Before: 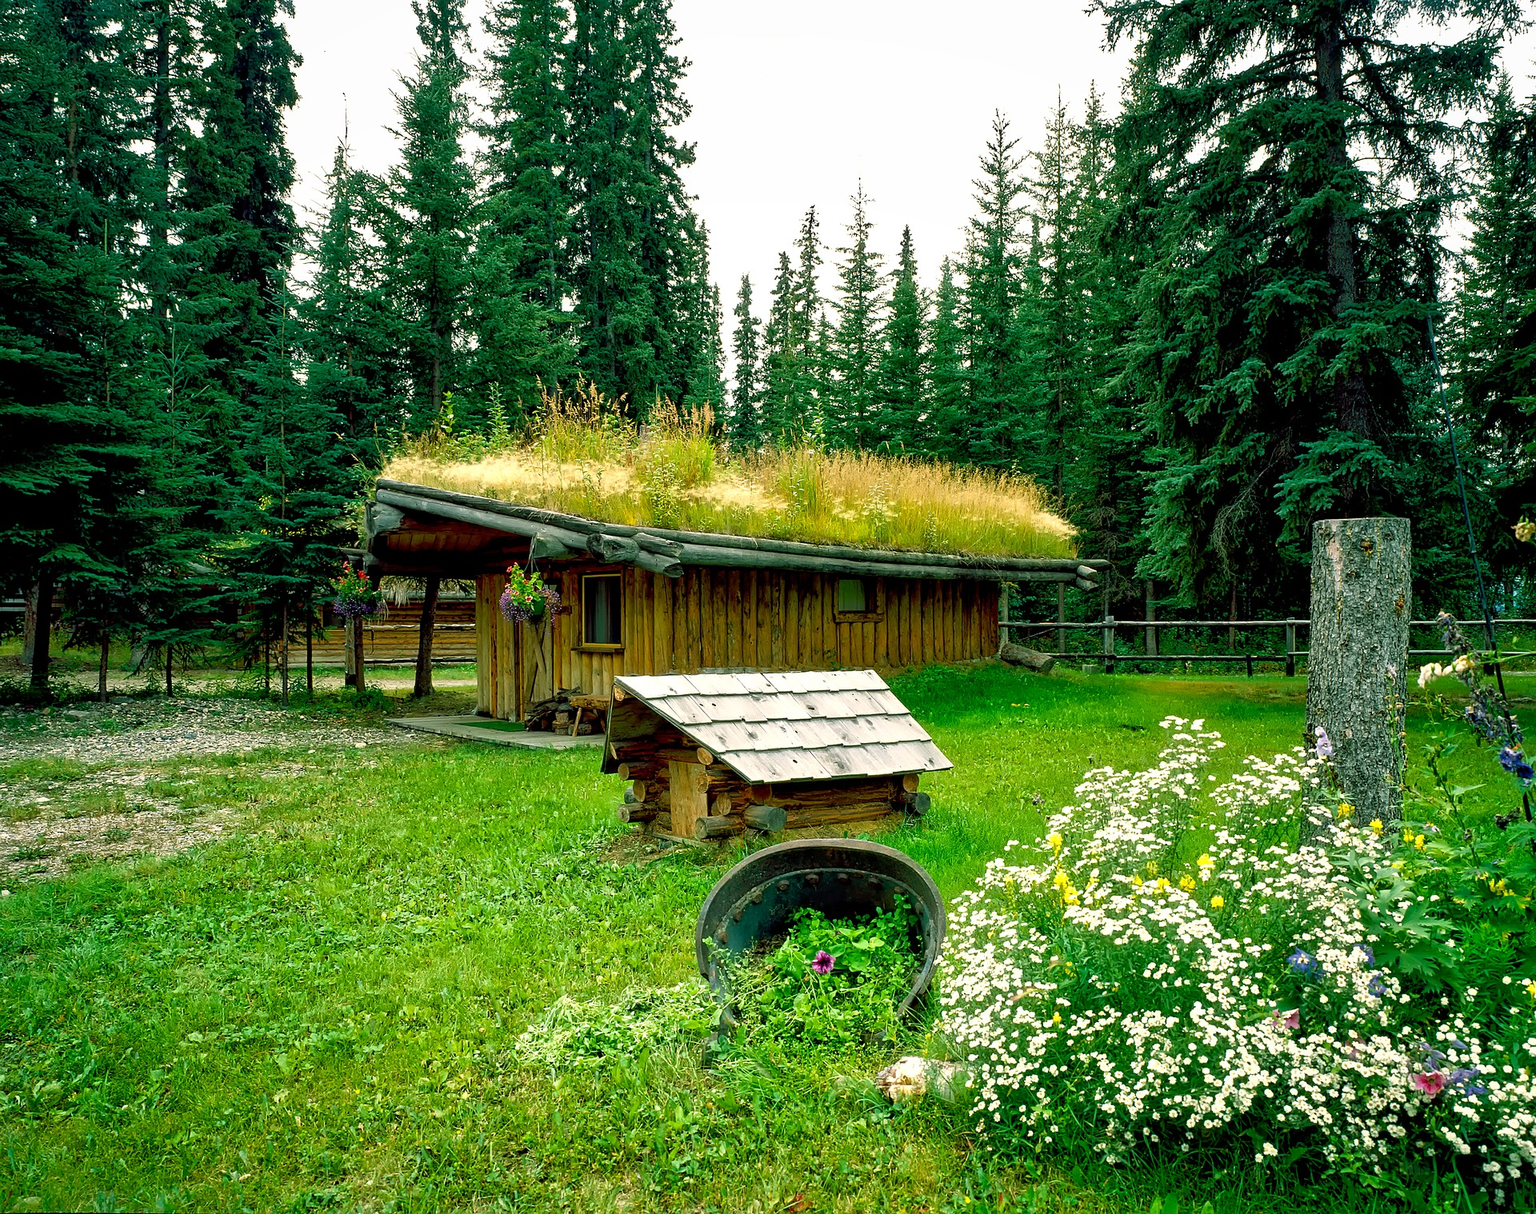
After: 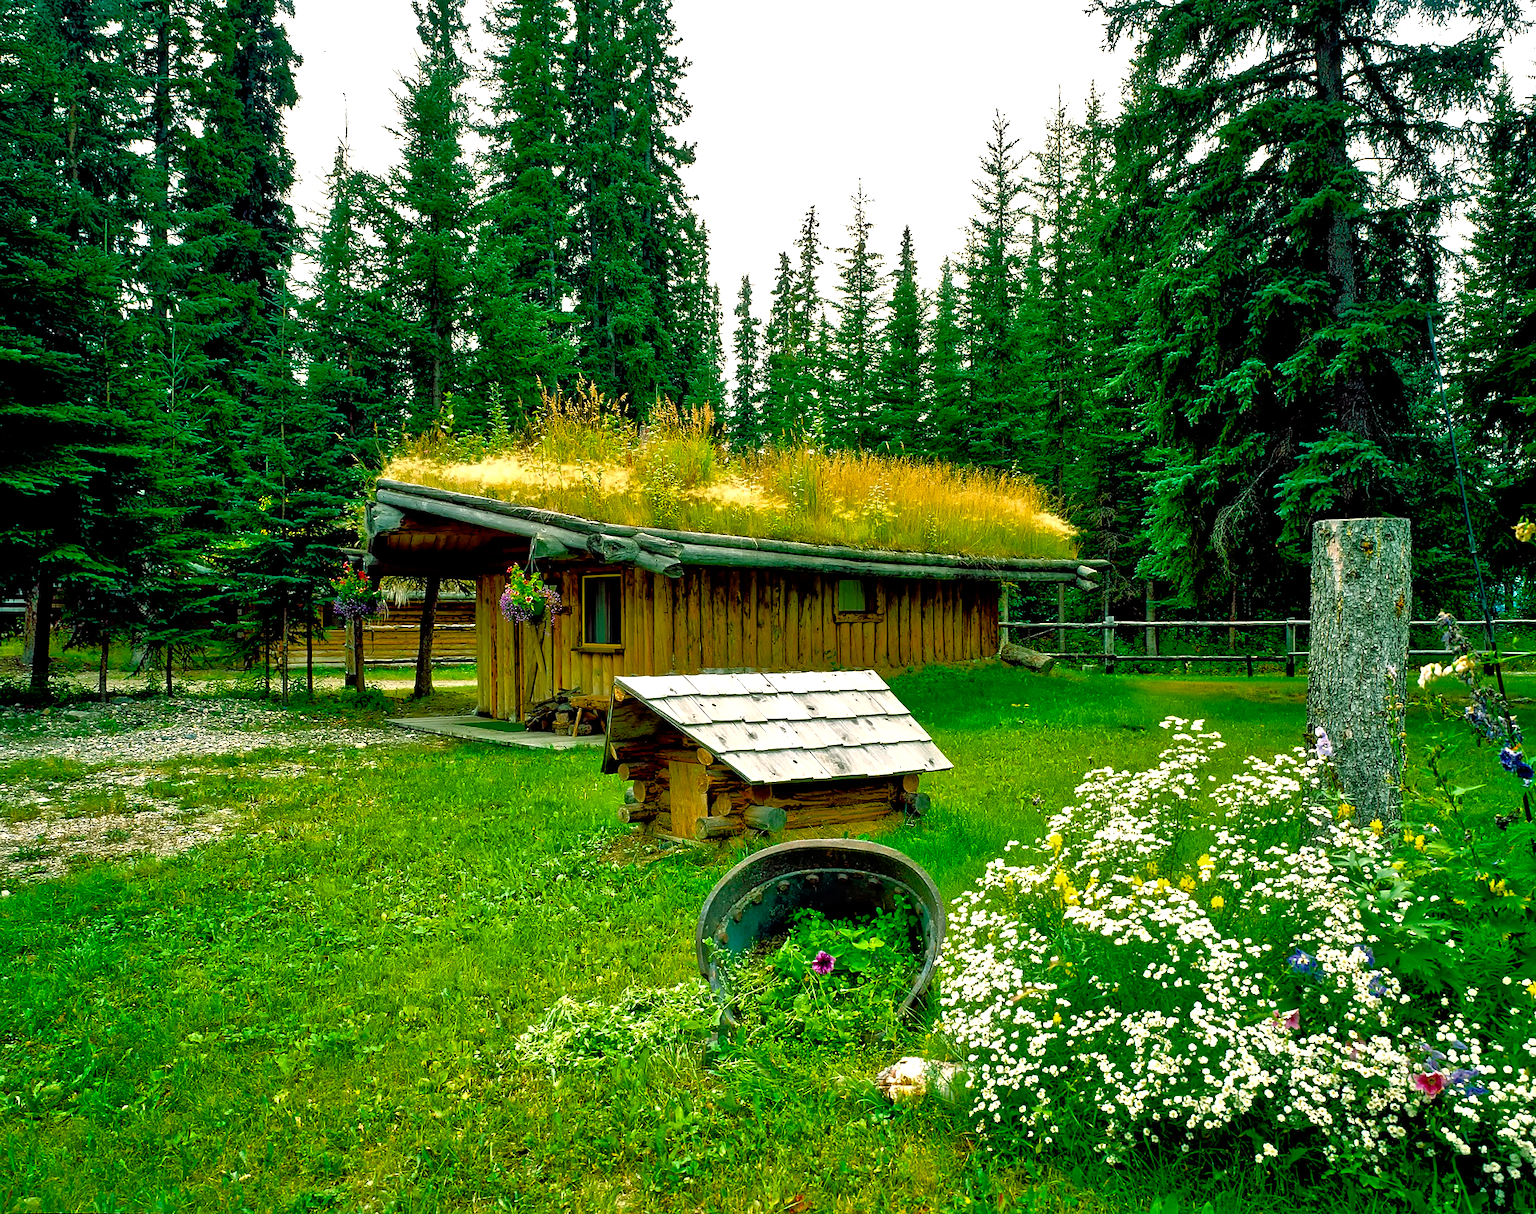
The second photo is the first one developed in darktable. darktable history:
color balance rgb: power › luminance -8.876%, perceptual saturation grading › global saturation 25.013%, perceptual brilliance grading › highlights 10.529%, perceptual brilliance grading › shadows -11.648%, saturation formula JzAzBz (2021)
tone equalizer: -7 EV 0.15 EV, -6 EV 0.569 EV, -5 EV 1.15 EV, -4 EV 1.36 EV, -3 EV 1.17 EV, -2 EV 0.6 EV, -1 EV 0.162 EV
